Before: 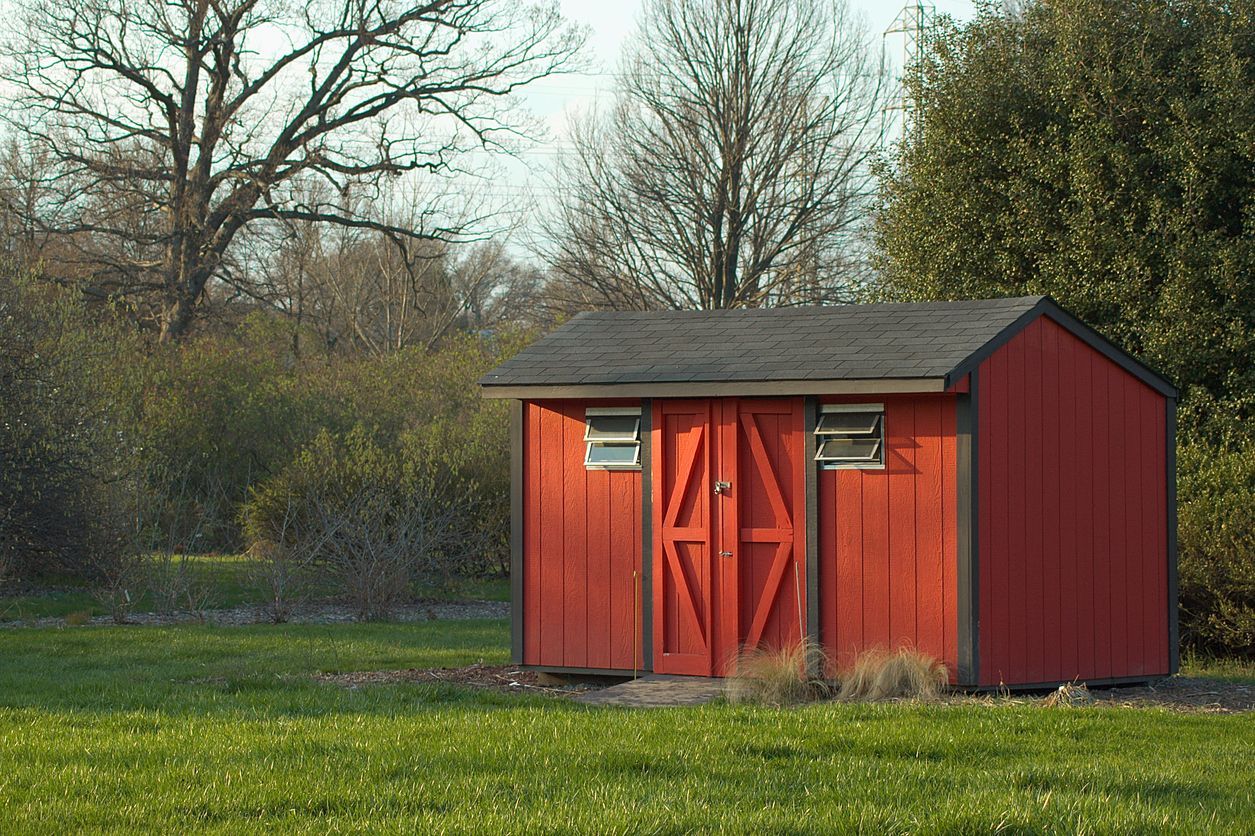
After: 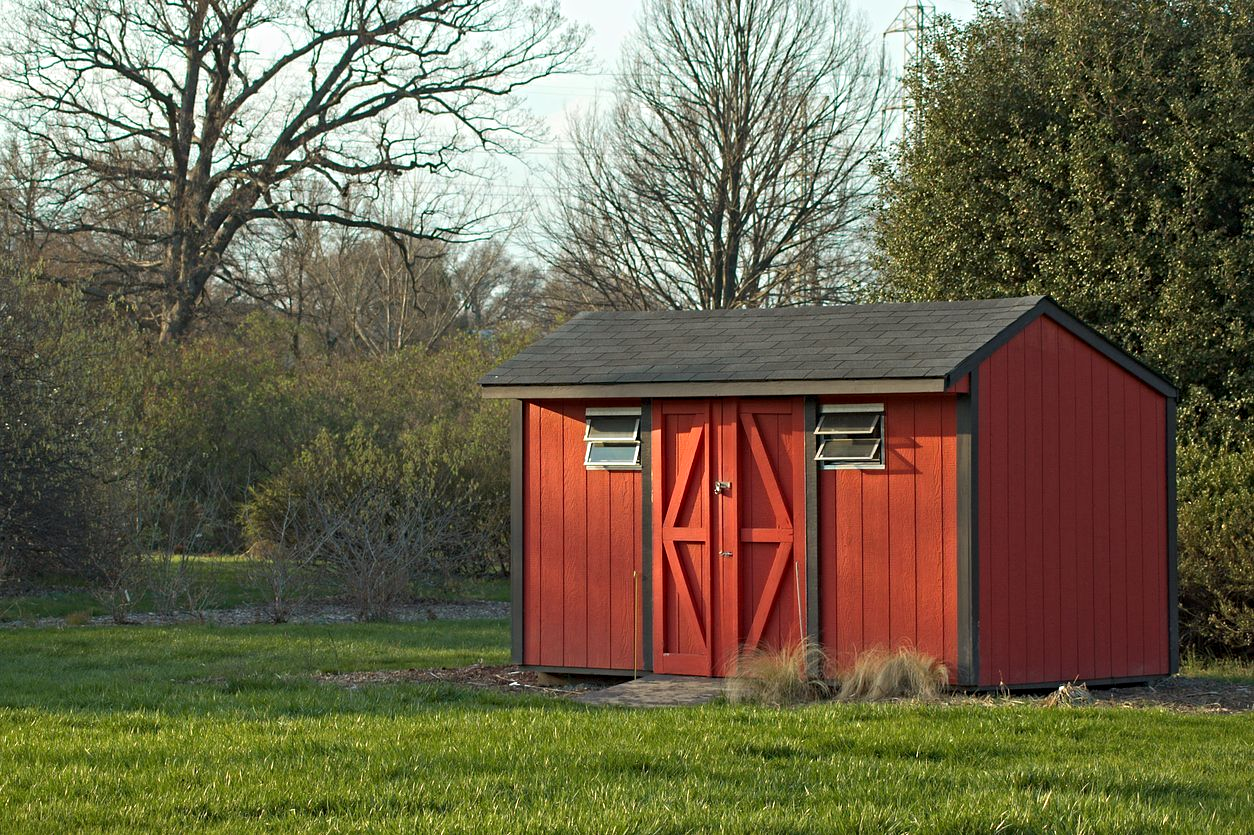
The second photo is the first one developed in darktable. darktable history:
tone equalizer: edges refinement/feathering 500, mask exposure compensation -1.57 EV, preserve details no
contrast equalizer: octaves 7, y [[0.5, 0.5, 0.501, 0.63, 0.504, 0.5], [0.5 ×6], [0.5 ×6], [0 ×6], [0 ×6]]
